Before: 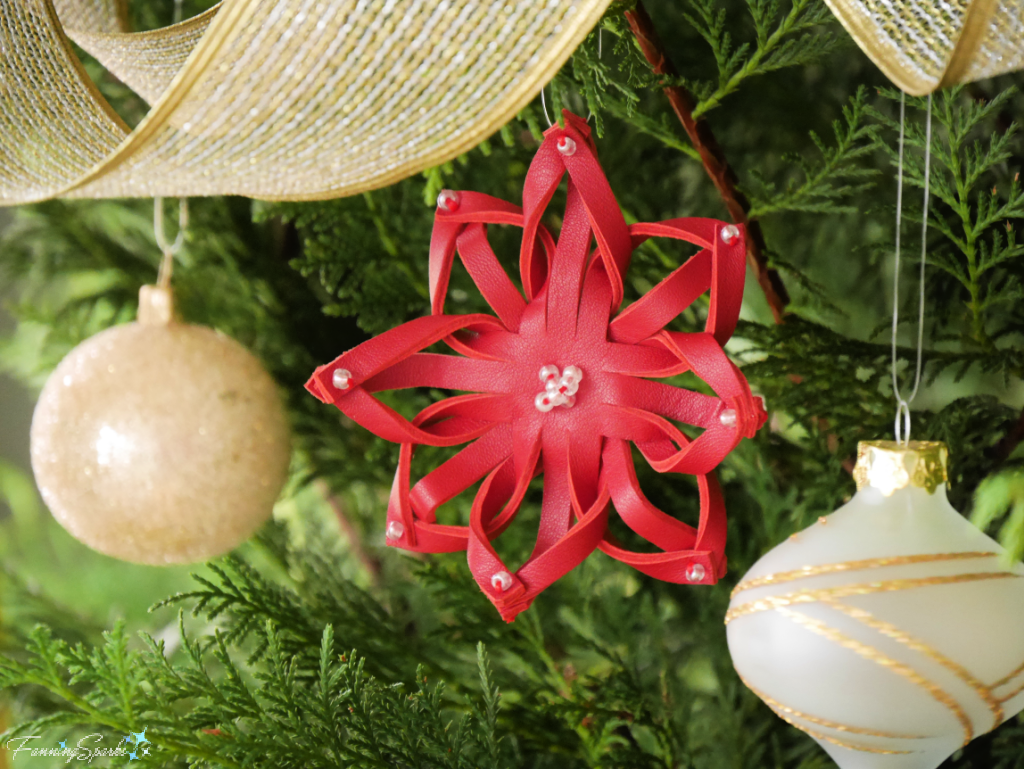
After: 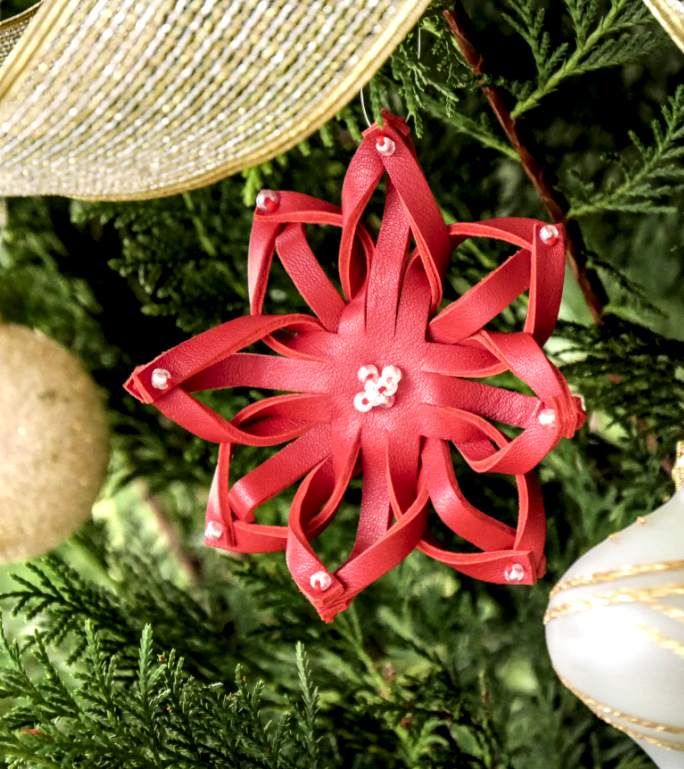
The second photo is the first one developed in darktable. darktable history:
crop and rotate: left 17.732%, right 15.423%
local contrast: highlights 20%, detail 197%
